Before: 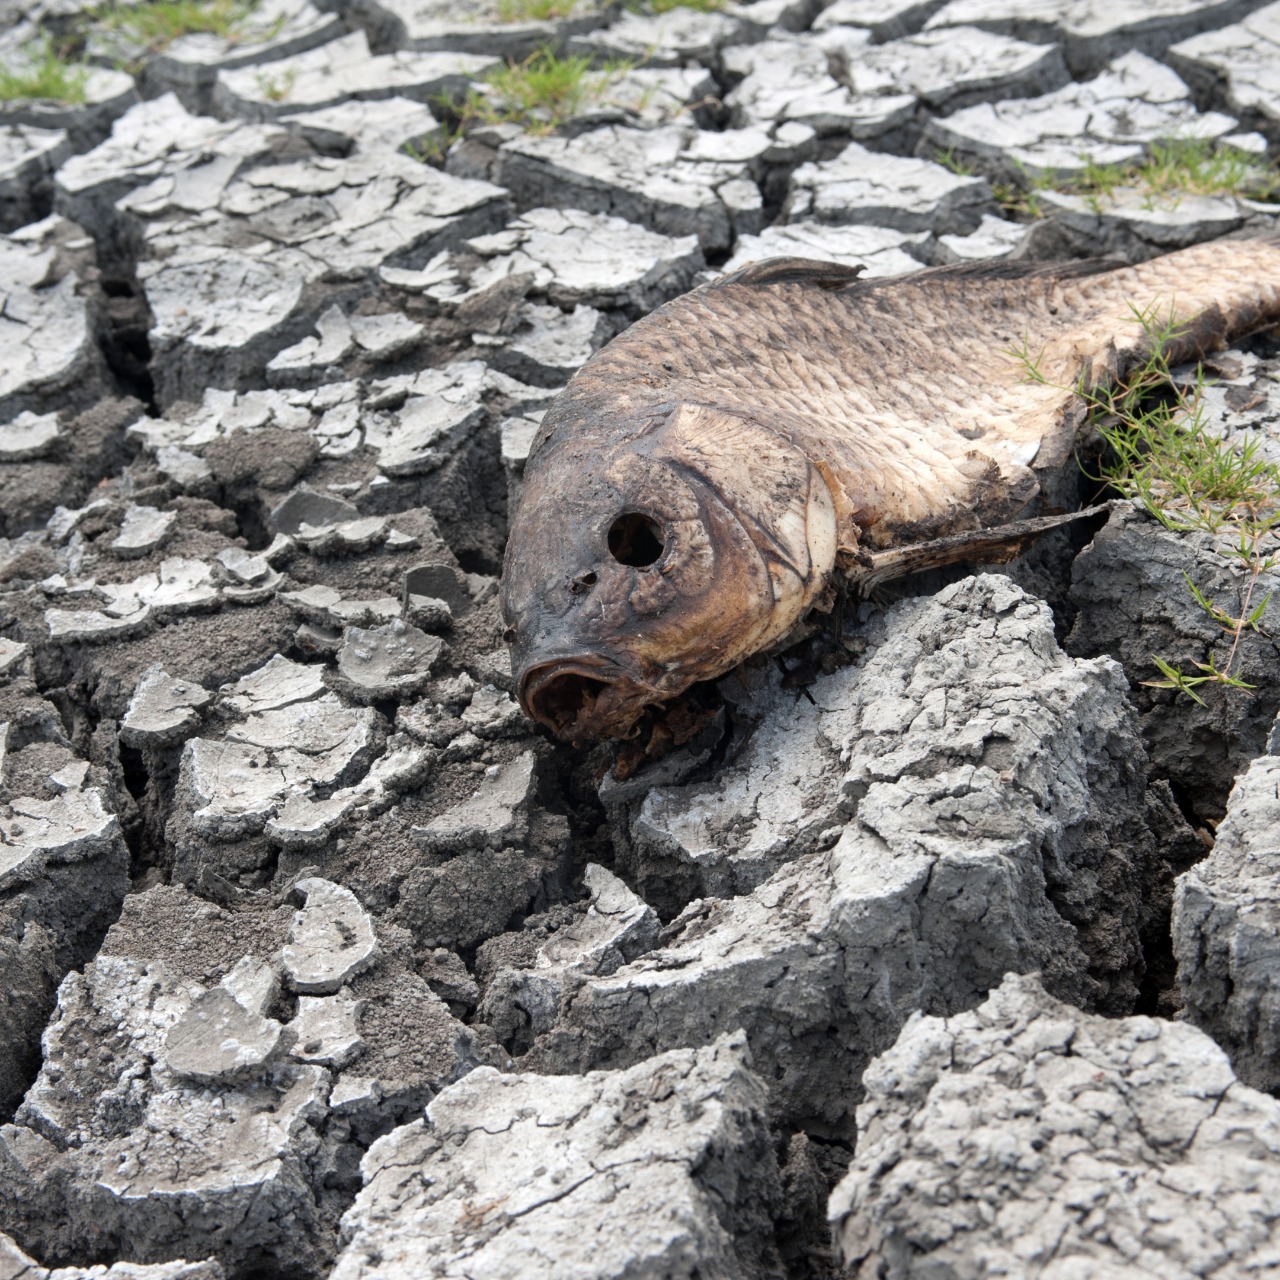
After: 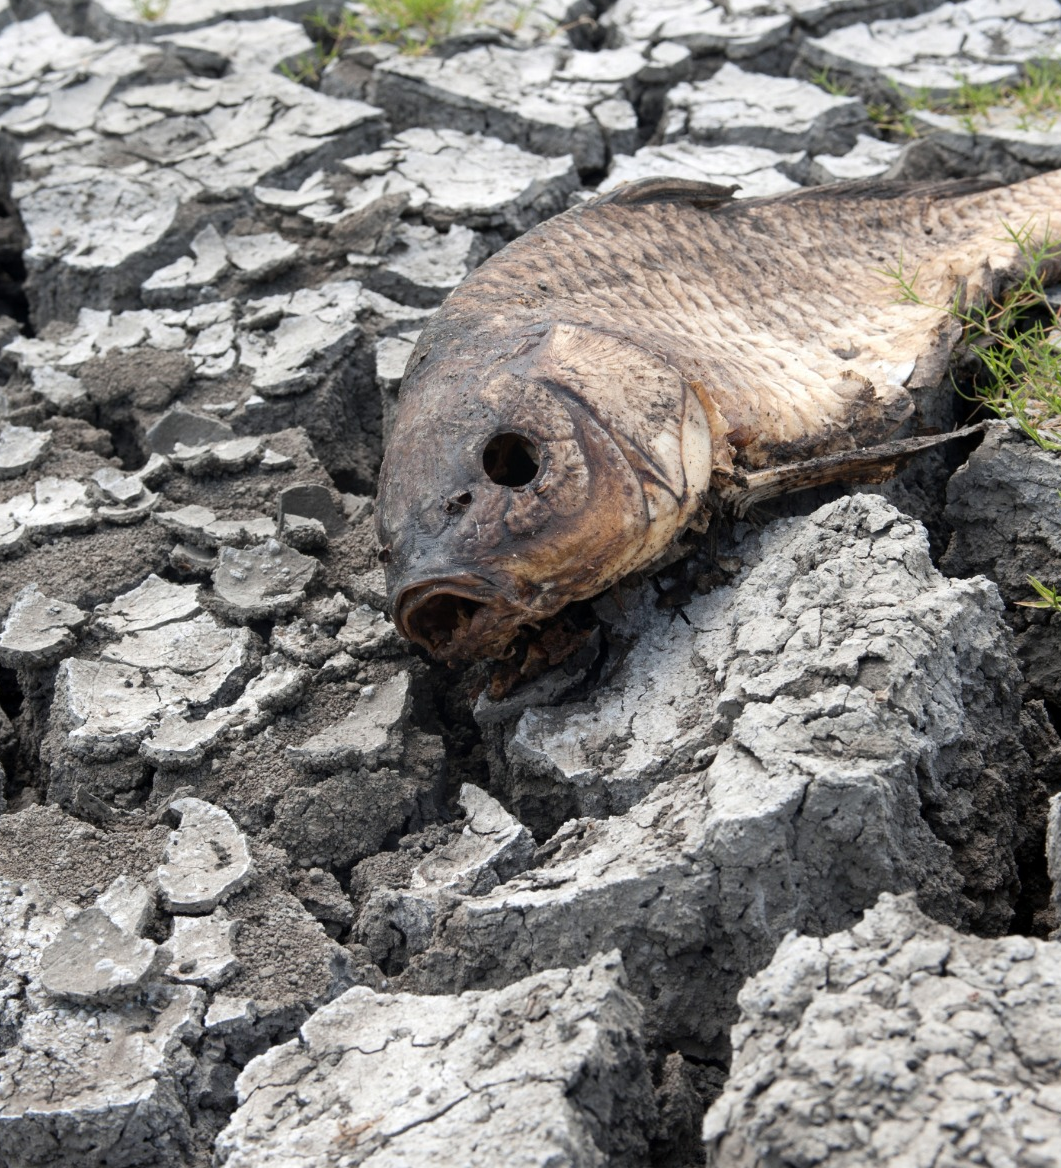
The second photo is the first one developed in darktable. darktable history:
crop: left 9.813%, top 6.293%, right 7.27%, bottom 2.267%
